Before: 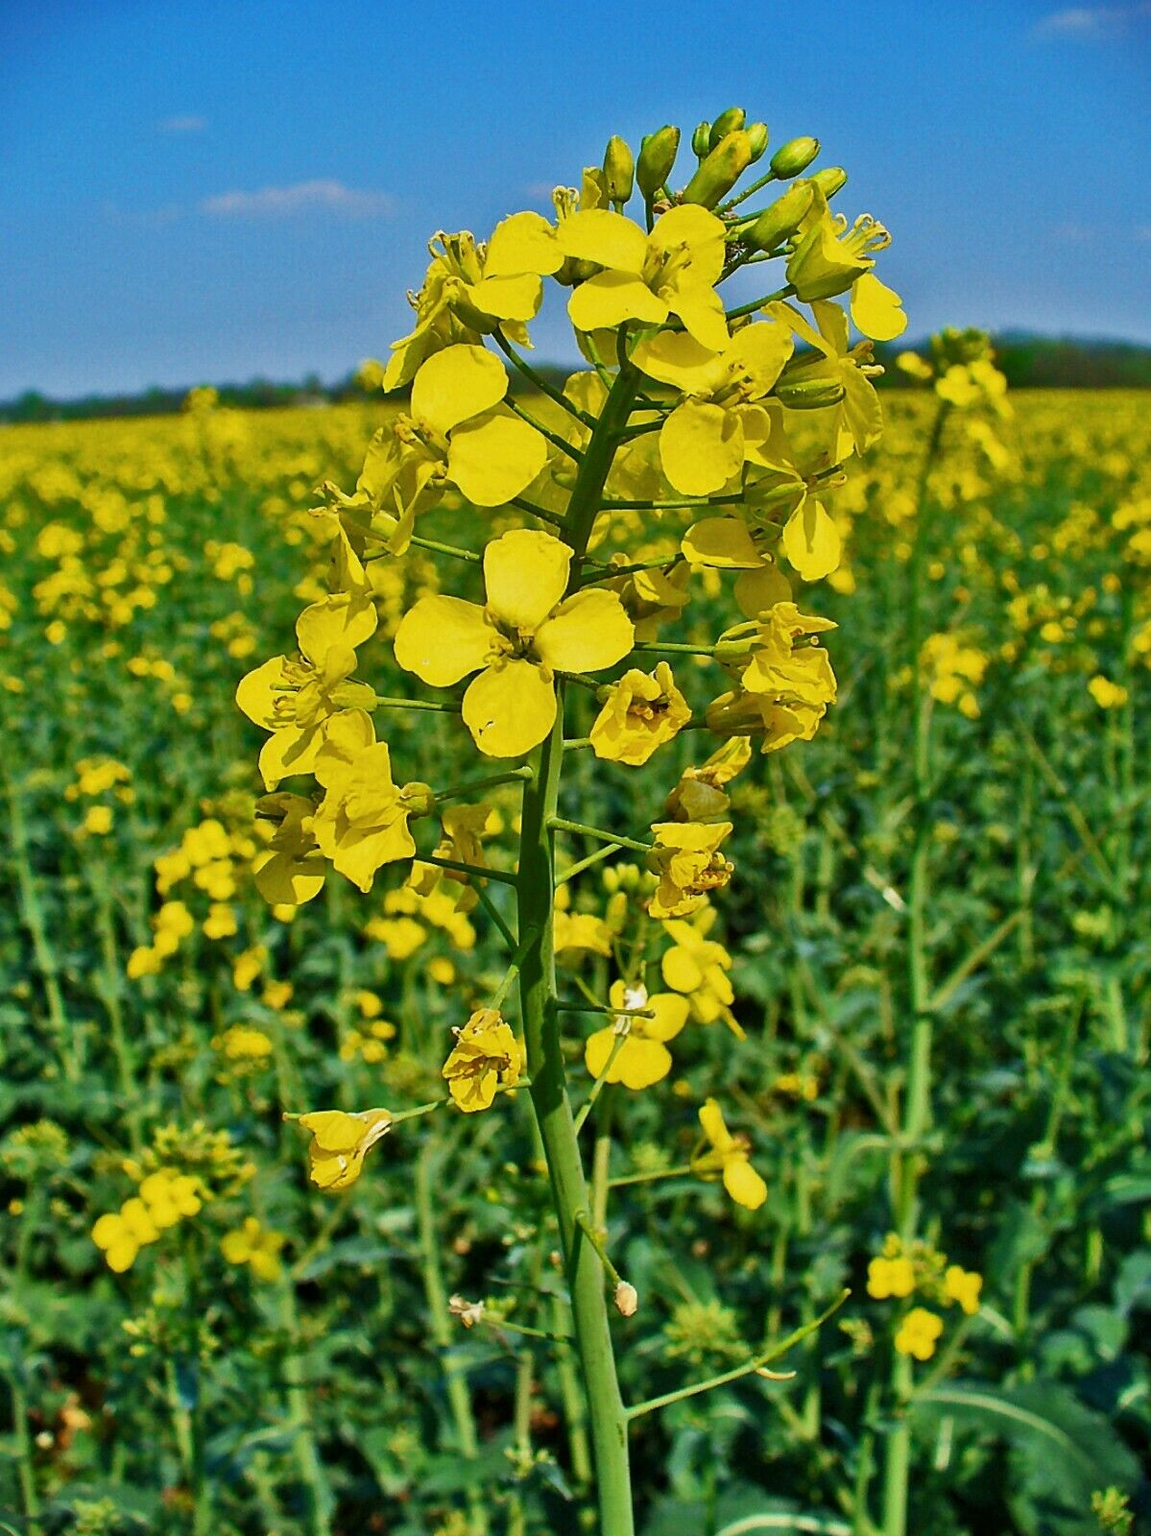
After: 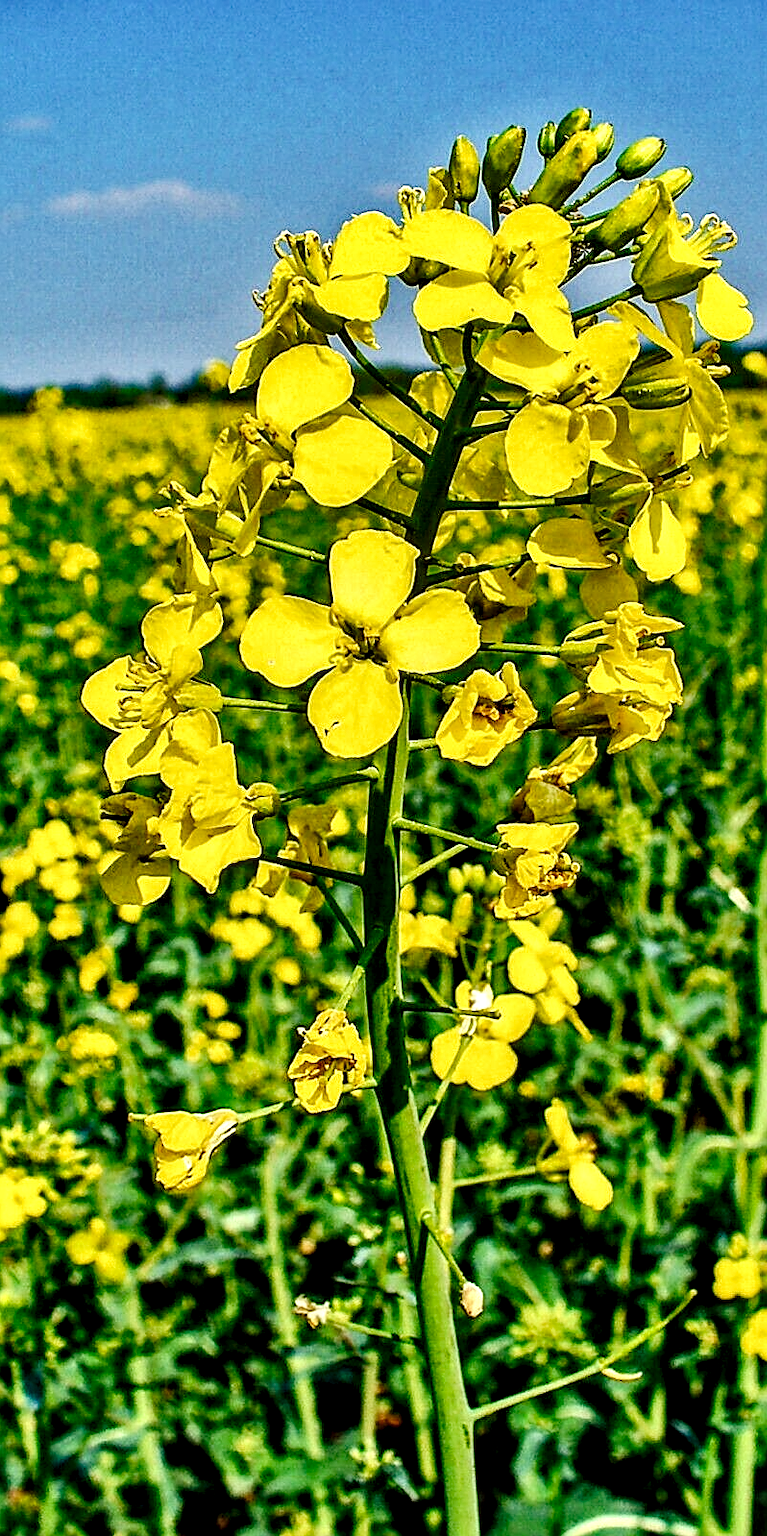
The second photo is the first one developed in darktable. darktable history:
local contrast: highlights 64%, shadows 54%, detail 169%, midtone range 0.507
shadows and highlights: shadows 6.7, soften with gaussian
crop and rotate: left 13.431%, right 19.922%
contrast brightness saturation: contrast 0.012, saturation -0.066
color correction: highlights a* -0.903, highlights b* 4.63, shadows a* 3.53
sharpen: on, module defaults
tone curve: curves: ch0 [(0, 0) (0.003, 0.003) (0.011, 0.005) (0.025, 0.008) (0.044, 0.012) (0.069, 0.02) (0.1, 0.031) (0.136, 0.047) (0.177, 0.088) (0.224, 0.141) (0.277, 0.222) (0.335, 0.32) (0.399, 0.425) (0.468, 0.524) (0.543, 0.623) (0.623, 0.716) (0.709, 0.796) (0.801, 0.88) (0.898, 0.959) (1, 1)], preserve colors none
